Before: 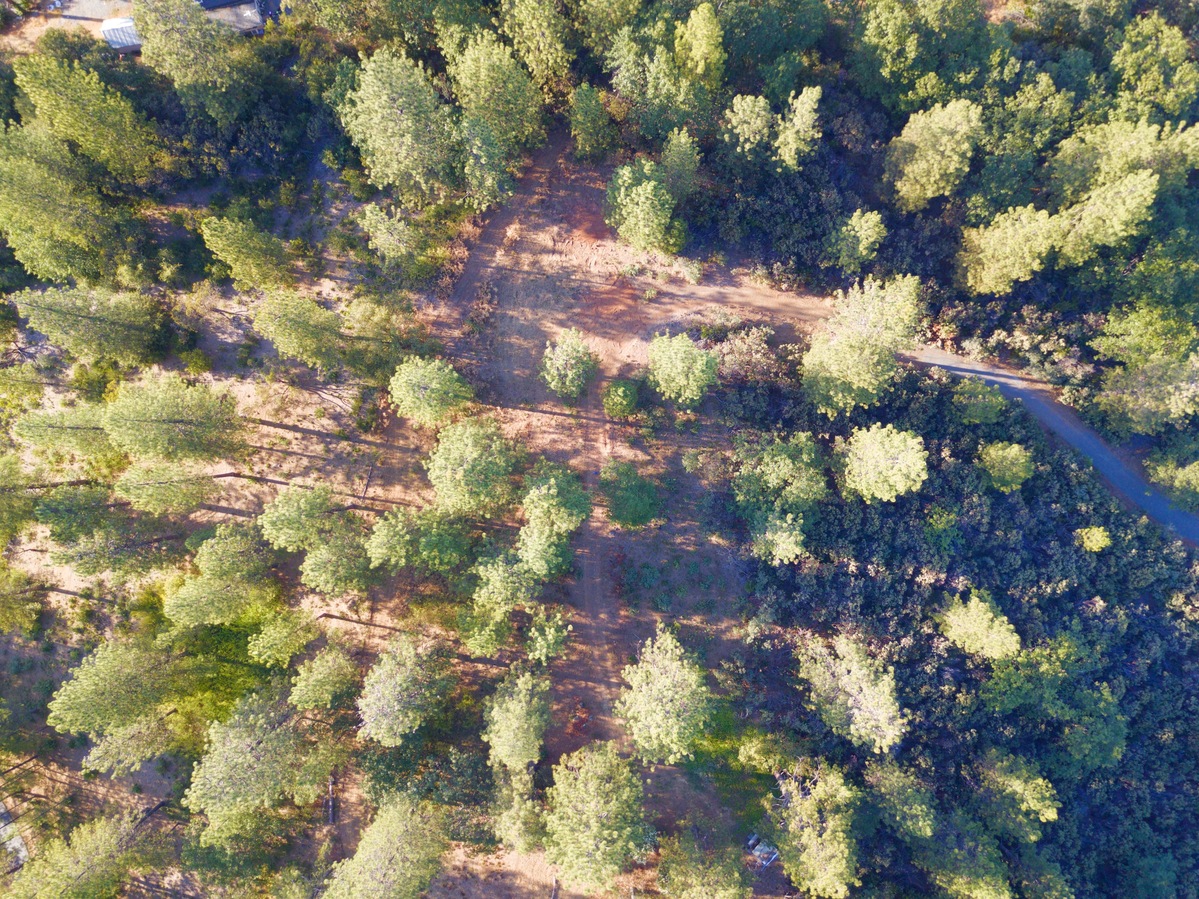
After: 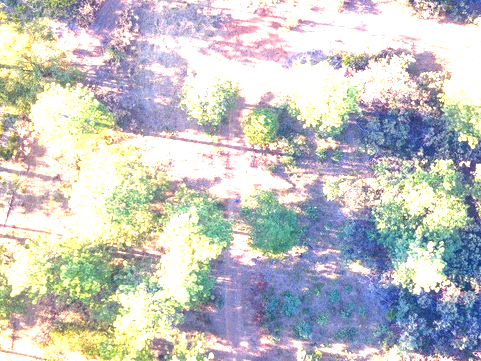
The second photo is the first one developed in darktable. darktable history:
crop: left 29.983%, top 30.292%, right 29.858%, bottom 29.535%
exposure: black level correction 0, exposure 1.879 EV, compensate highlight preservation false
local contrast: on, module defaults
color zones: curves: ch0 [(0, 0.465) (0.092, 0.596) (0.289, 0.464) (0.429, 0.453) (0.571, 0.464) (0.714, 0.455) (0.857, 0.462) (1, 0.465)]
